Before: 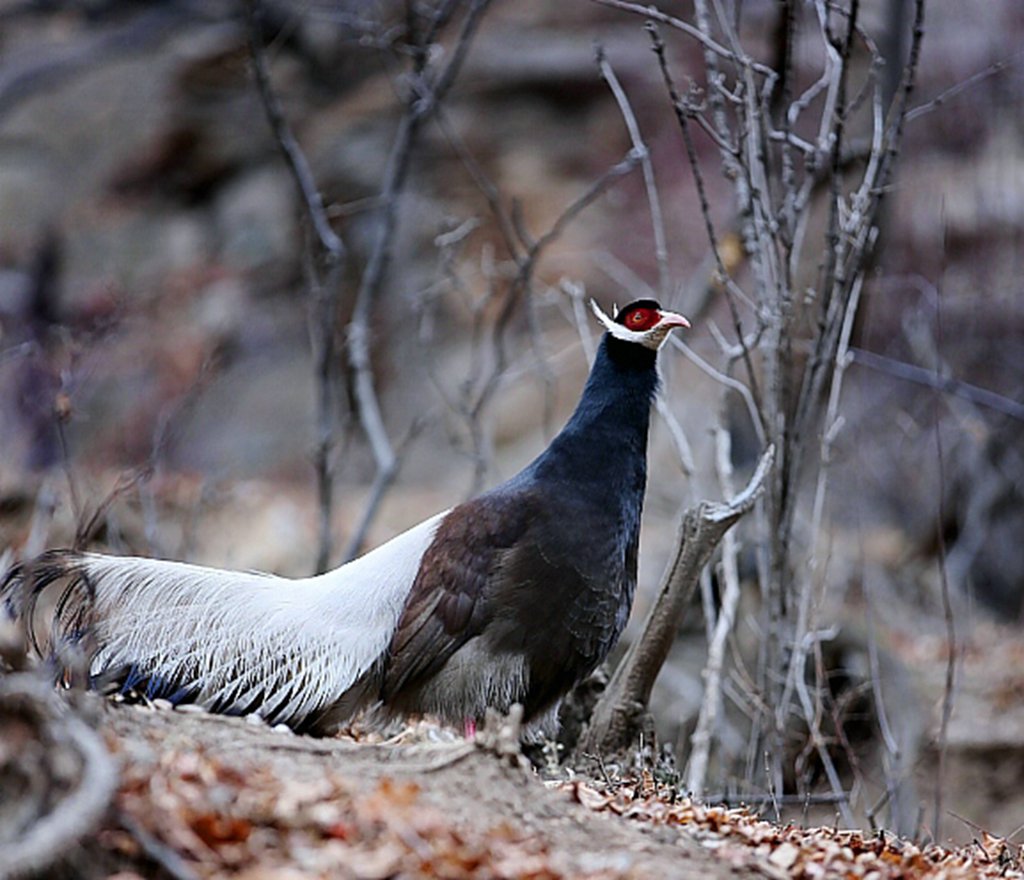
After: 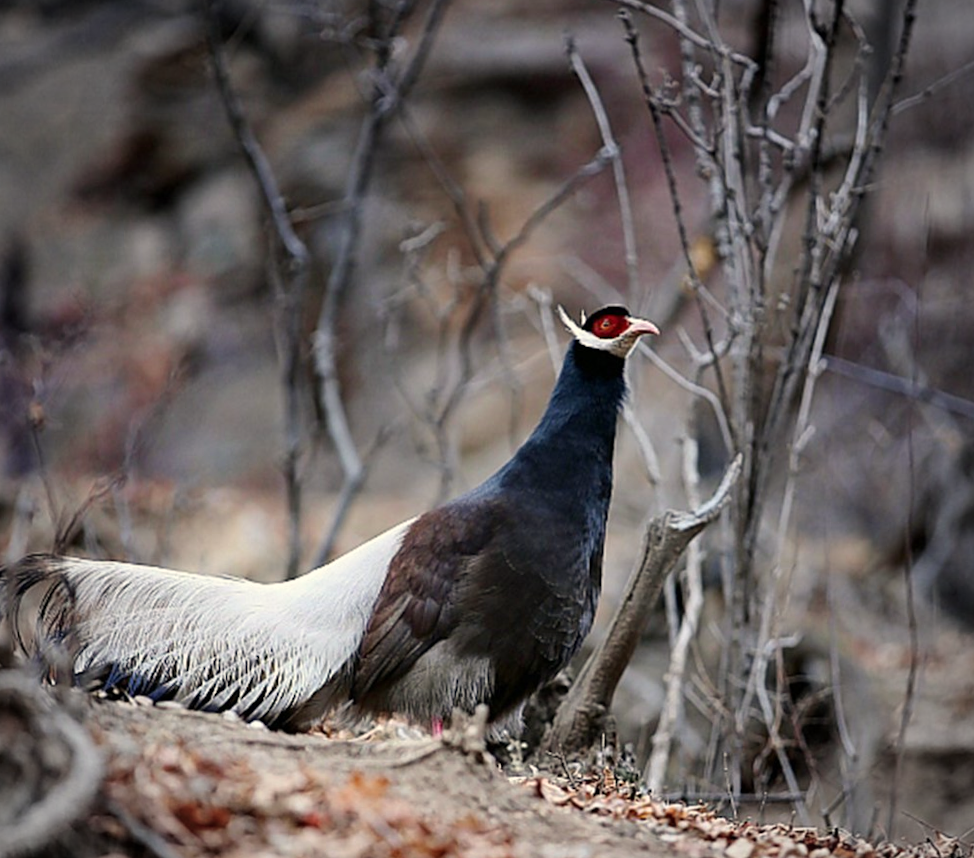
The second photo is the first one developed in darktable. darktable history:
vignetting: fall-off radius 45%, brightness -0.33
white balance: red 1.045, blue 0.932
rotate and perspective: rotation 0.074°, lens shift (vertical) 0.096, lens shift (horizontal) -0.041, crop left 0.043, crop right 0.952, crop top 0.024, crop bottom 0.979
